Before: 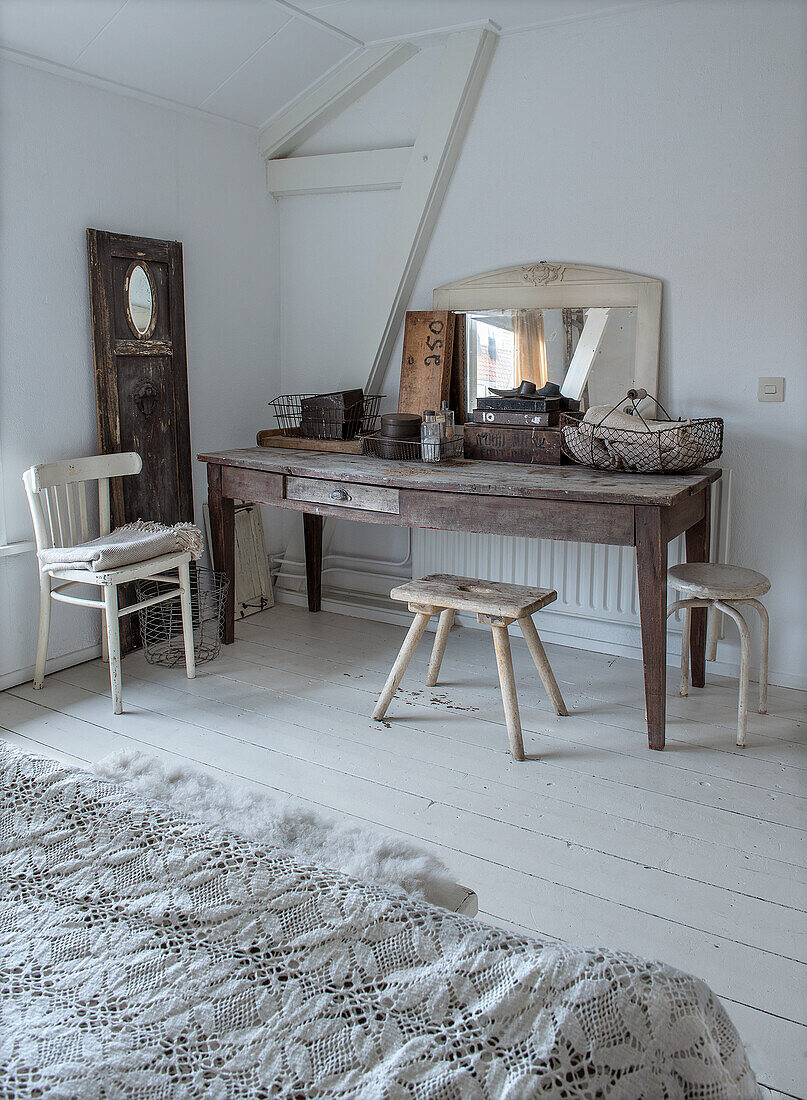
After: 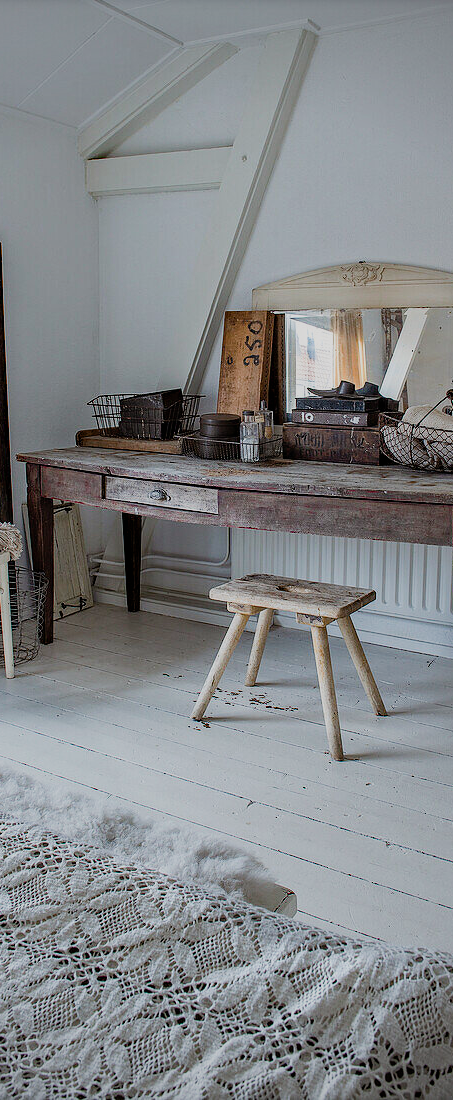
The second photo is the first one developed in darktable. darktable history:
vignetting: on, module defaults
shadows and highlights: on, module defaults
haze removal: compatibility mode true, adaptive false
sigmoid: on, module defaults
crop and rotate: left 22.516%, right 21.234%
